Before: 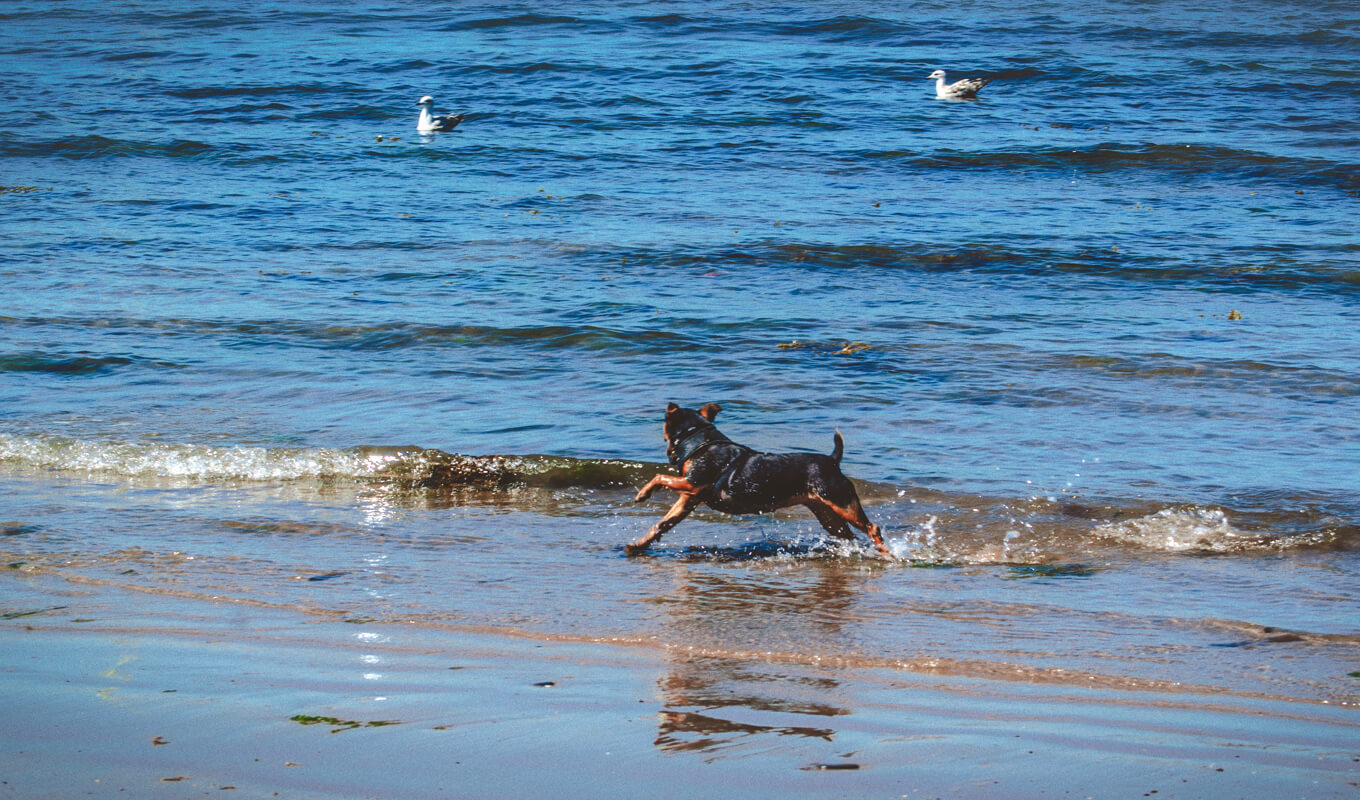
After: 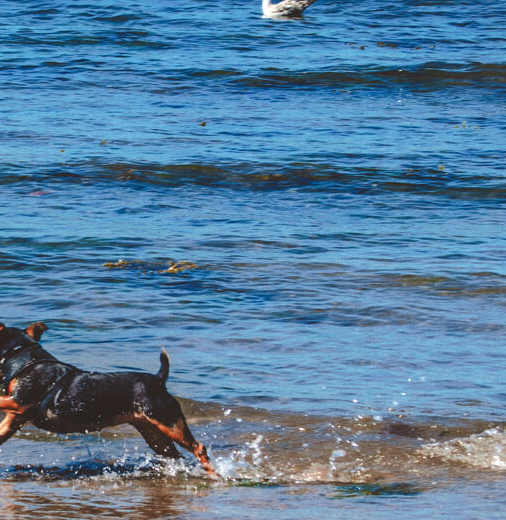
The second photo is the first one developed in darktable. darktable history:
crop and rotate: left 49.614%, top 10.126%, right 13.122%, bottom 24.785%
